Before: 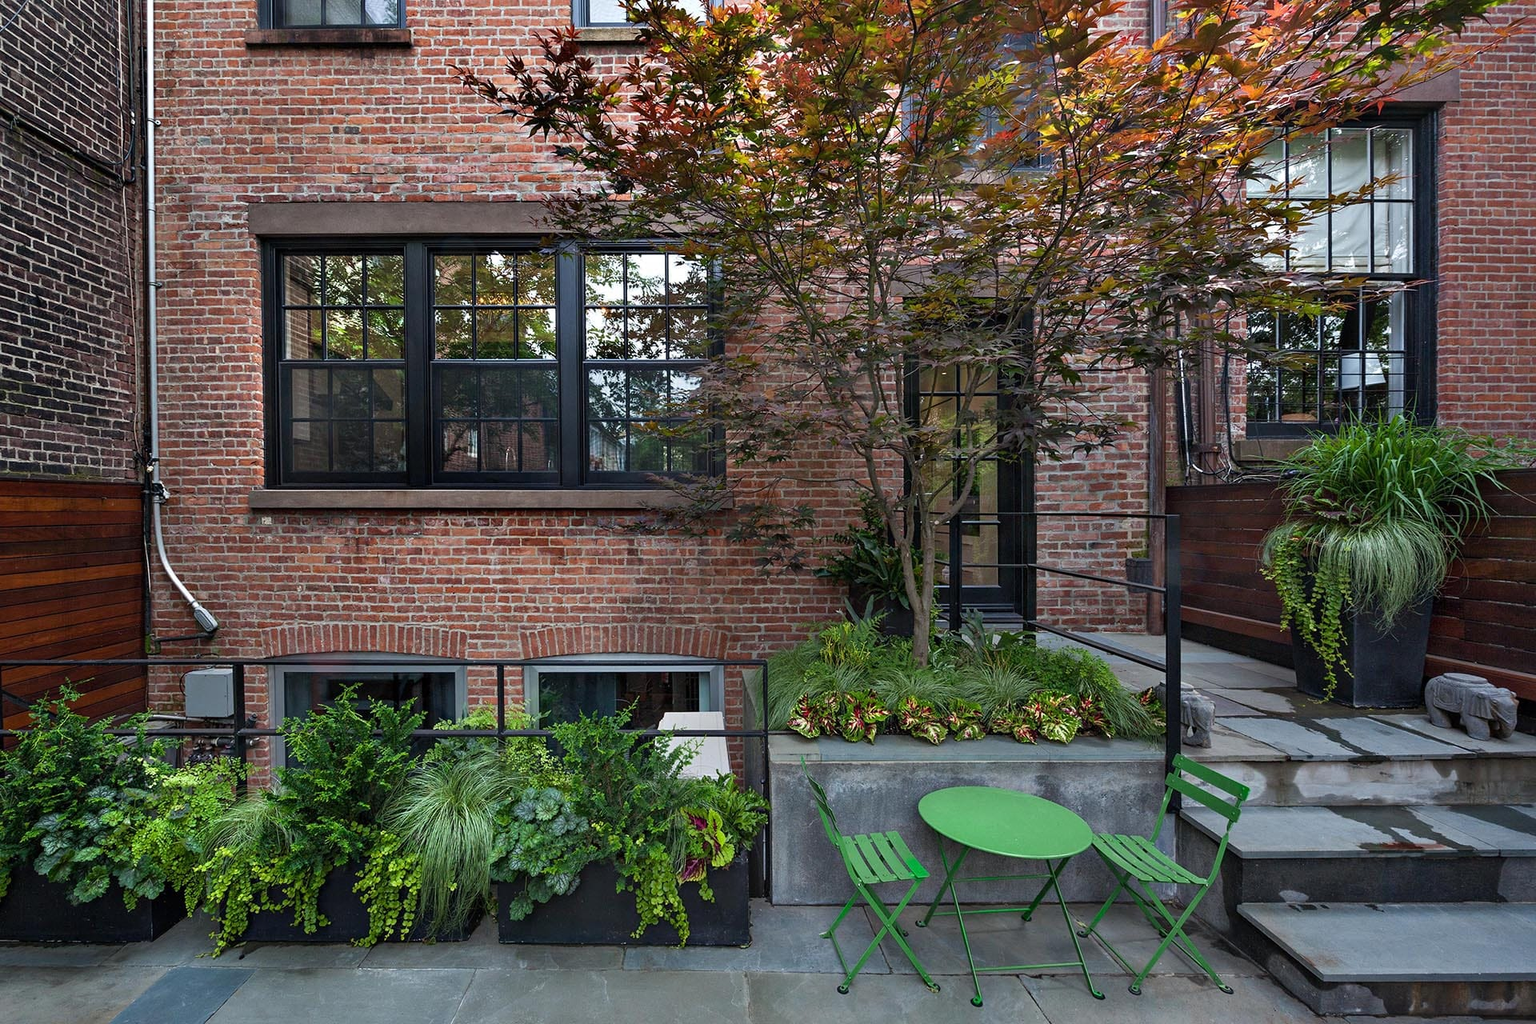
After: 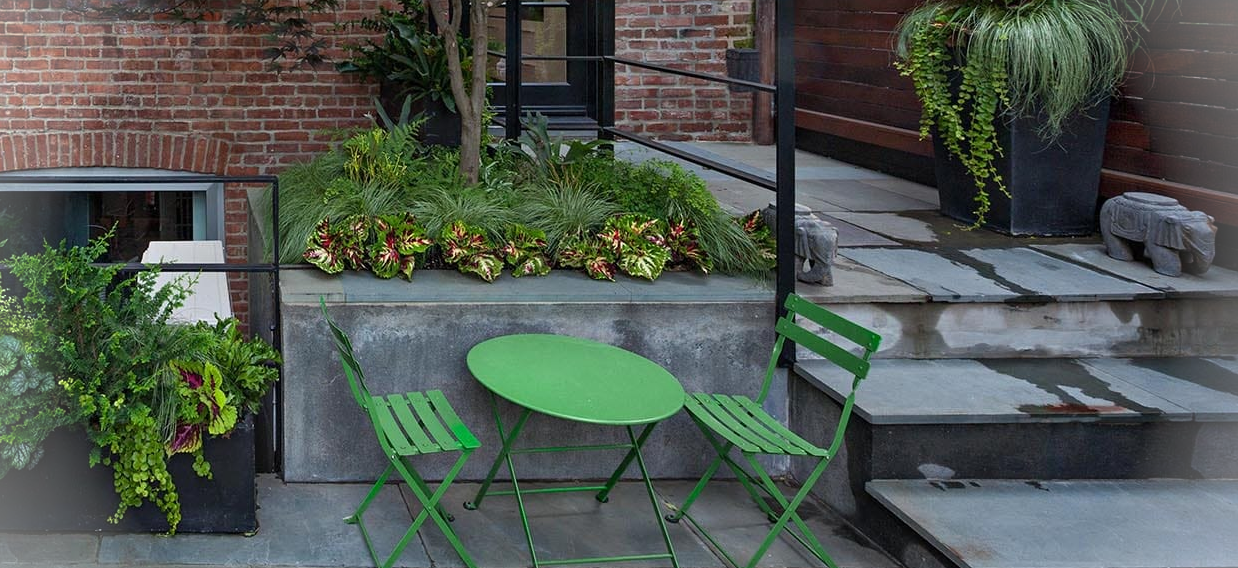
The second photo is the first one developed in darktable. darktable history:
vignetting: fall-off start 89.52%, fall-off radius 43.72%, brightness 0.303, saturation 0, width/height ratio 1.161, unbound false
crop and rotate: left 35.489%, top 50.753%, bottom 4.821%
